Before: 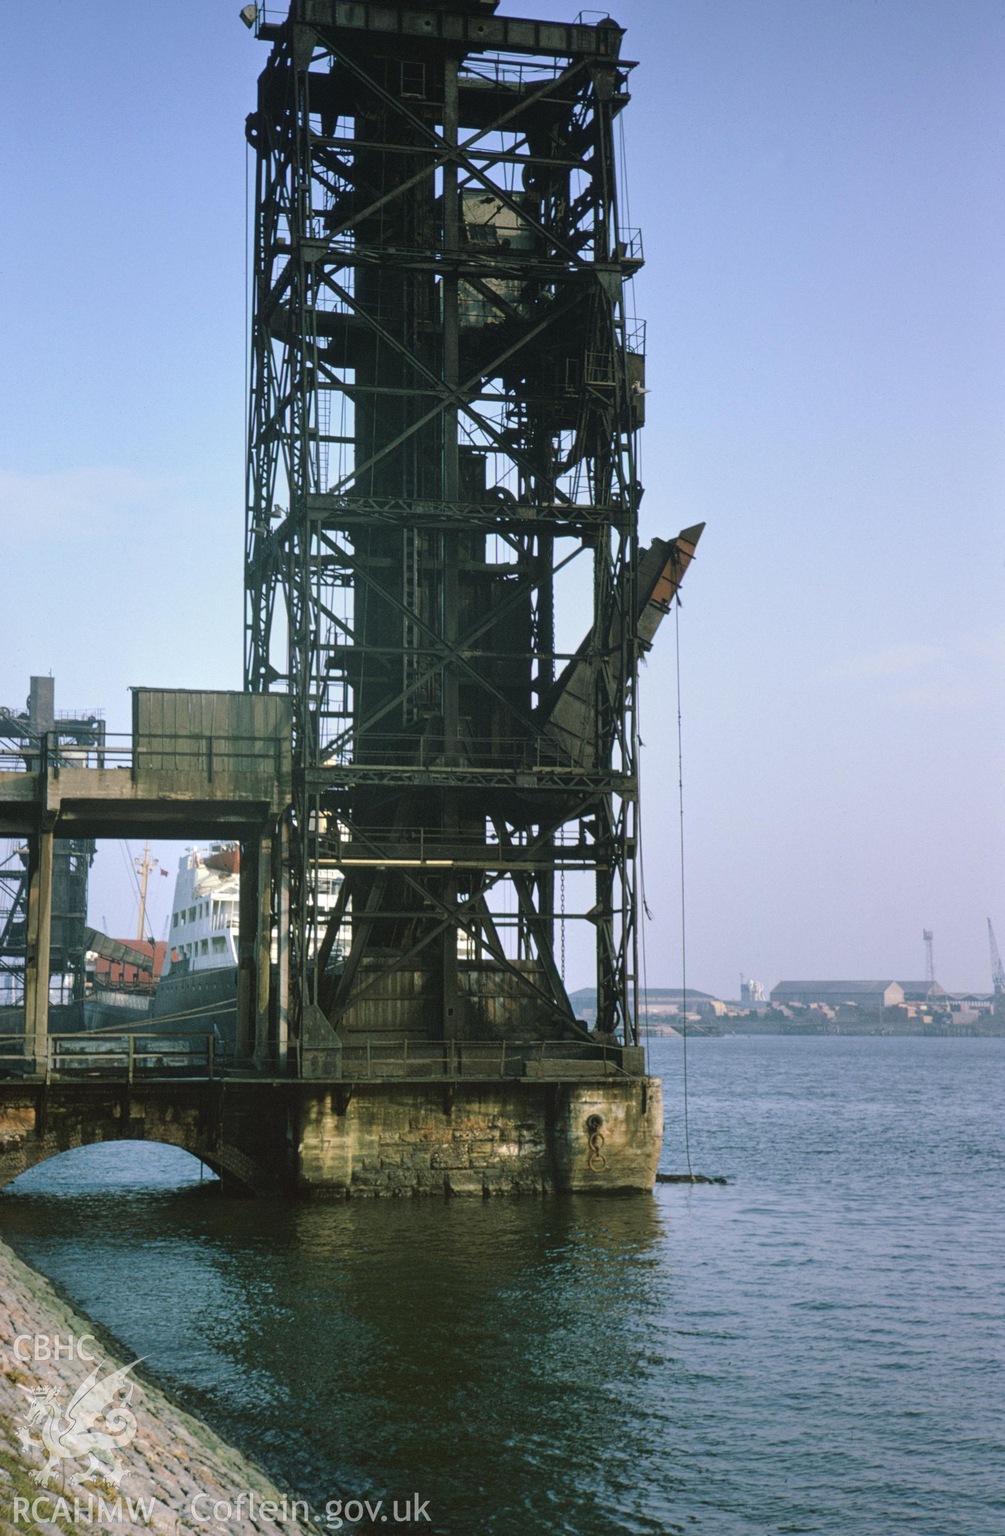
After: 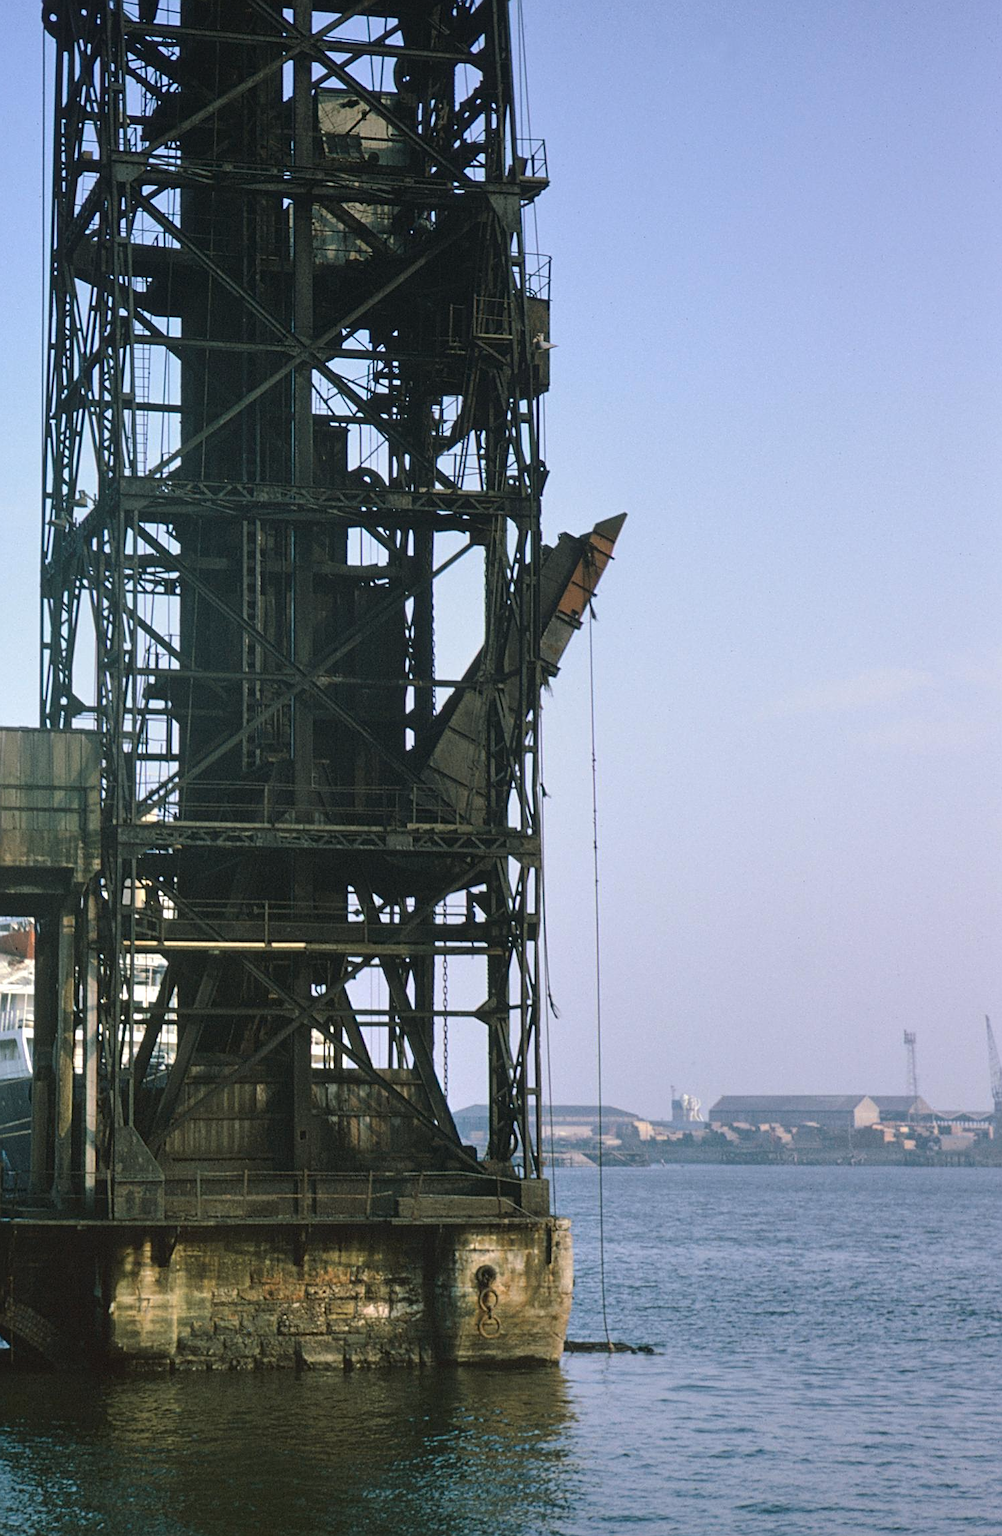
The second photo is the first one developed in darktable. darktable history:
crop and rotate: left 21.163%, top 7.797%, right 0.39%, bottom 13.489%
sharpen: on, module defaults
